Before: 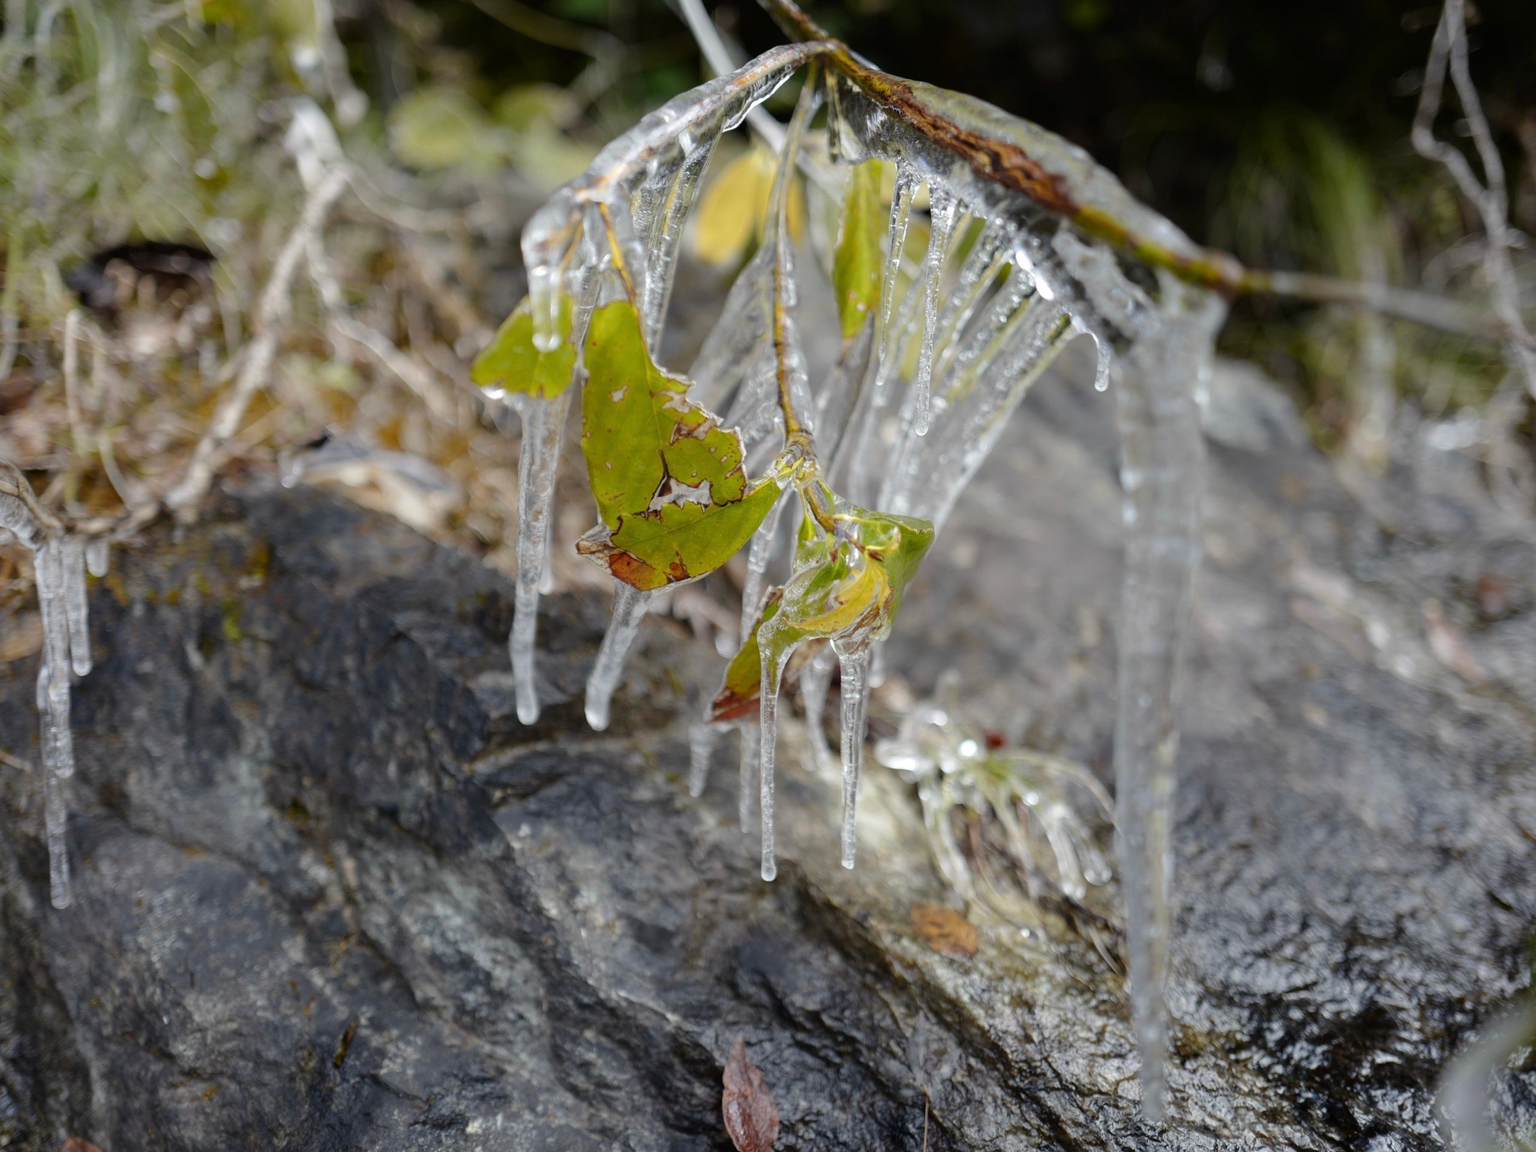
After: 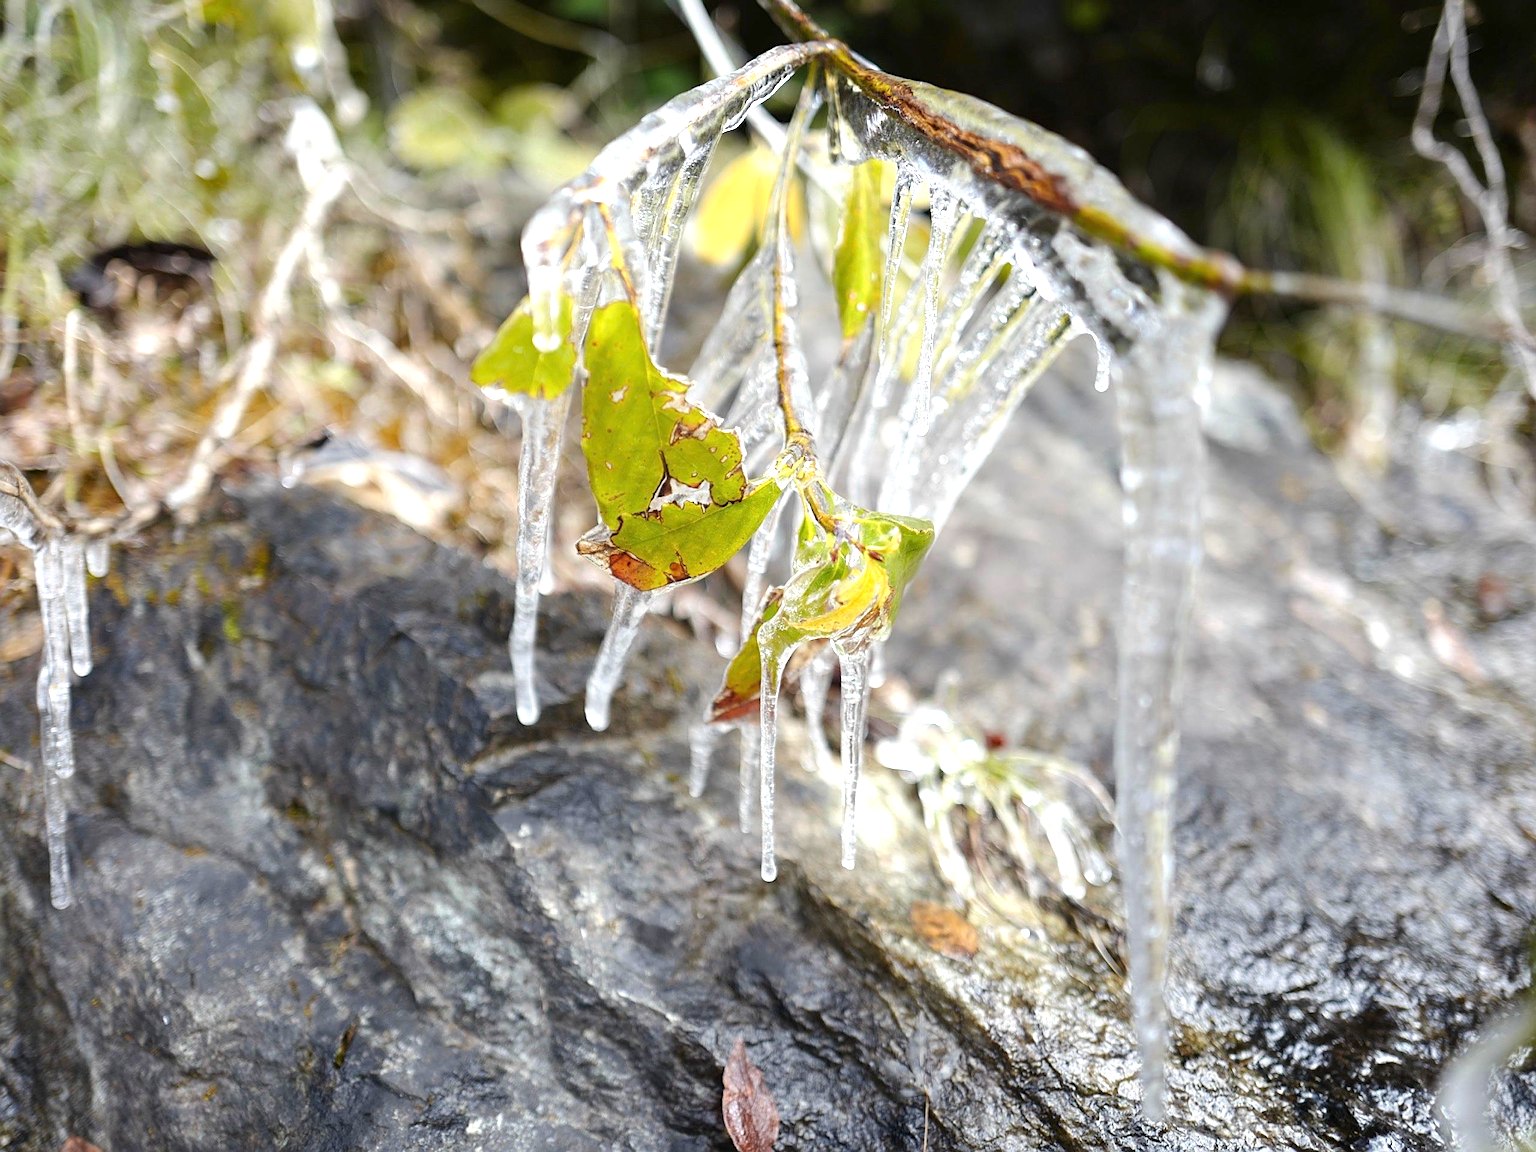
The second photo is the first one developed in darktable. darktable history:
exposure: black level correction 0, exposure 1.103 EV, compensate highlight preservation false
sharpen: on, module defaults
